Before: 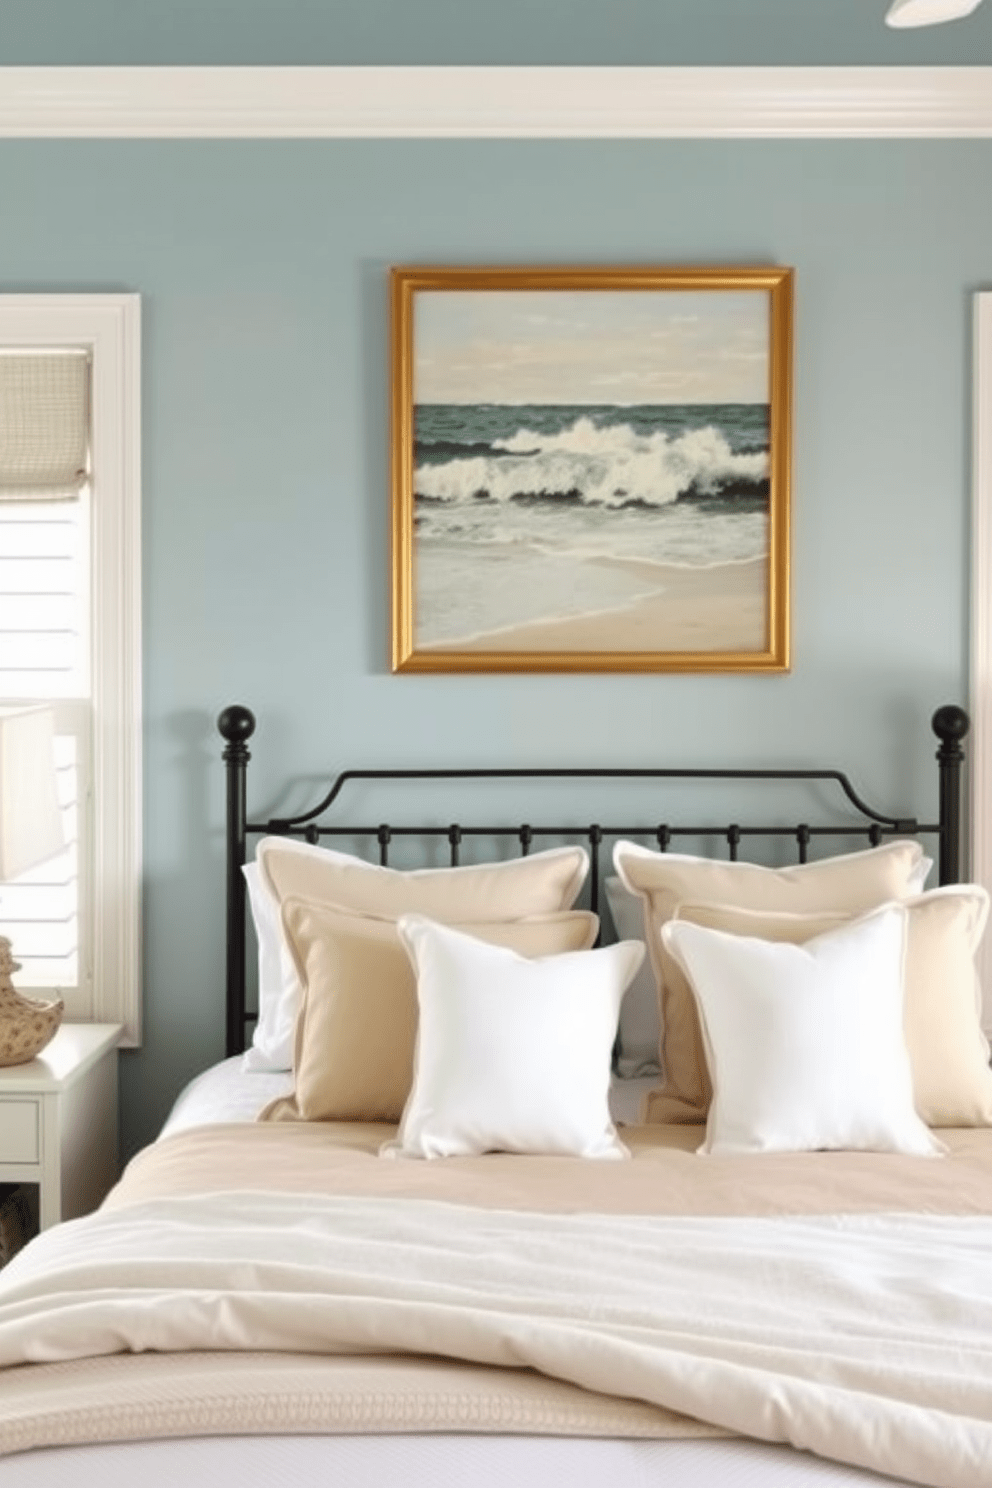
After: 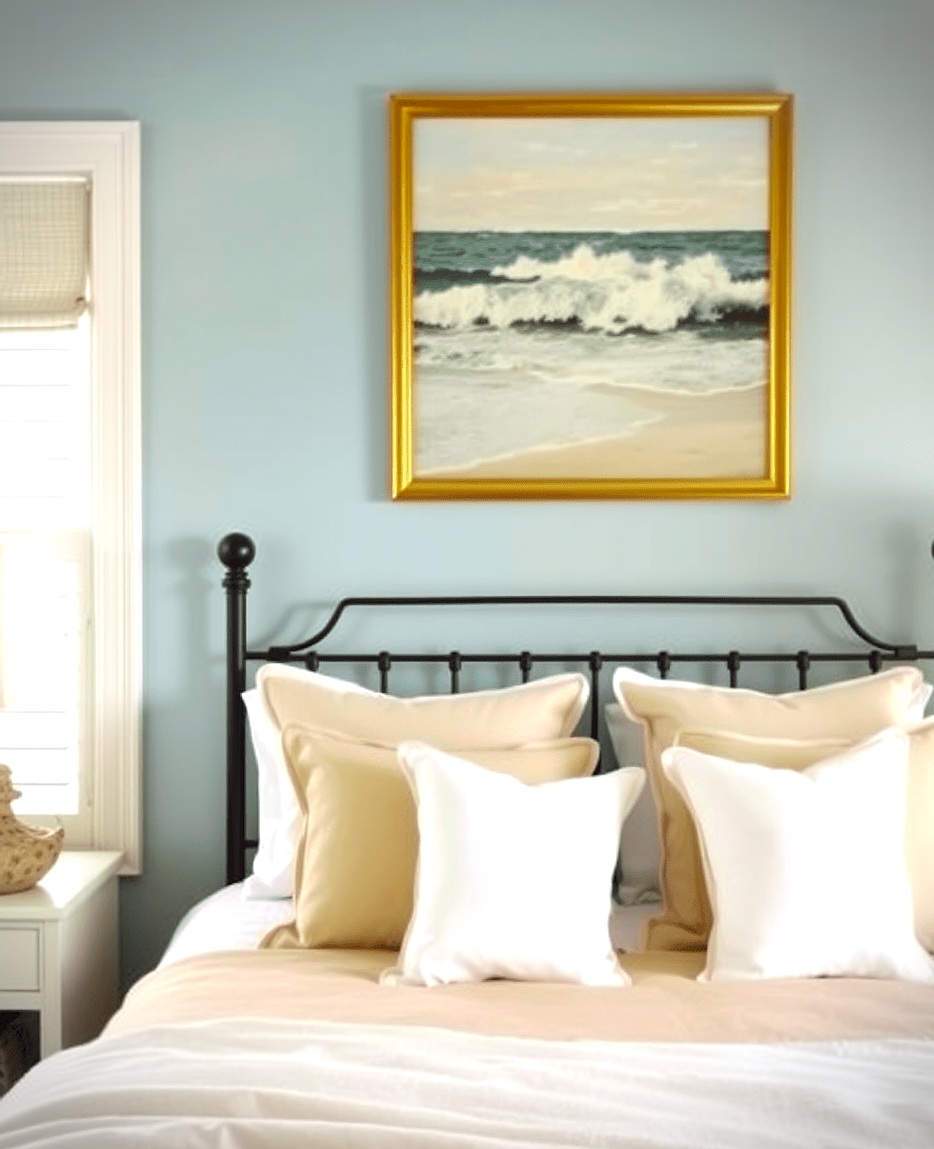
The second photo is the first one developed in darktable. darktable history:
crop and rotate: angle 0.076°, top 11.574%, right 5.613%, bottom 11.032%
contrast brightness saturation: saturation 0.498
shadows and highlights: radius 111.39, shadows 51.25, white point adjustment 9, highlights -3.63, highlights color adjustment 0.871%, soften with gaussian
tone equalizer: edges refinement/feathering 500, mask exposure compensation -1.57 EV, preserve details no
color zones: curves: ch2 [(0, 0.5) (0.143, 0.517) (0.286, 0.571) (0.429, 0.522) (0.571, 0.5) (0.714, 0.5) (0.857, 0.5) (1, 0.5)]
exposure: exposure 0.018 EV, compensate highlight preservation false
vignetting: dithering 8-bit output
sharpen: radius 1.016, threshold 1.016
